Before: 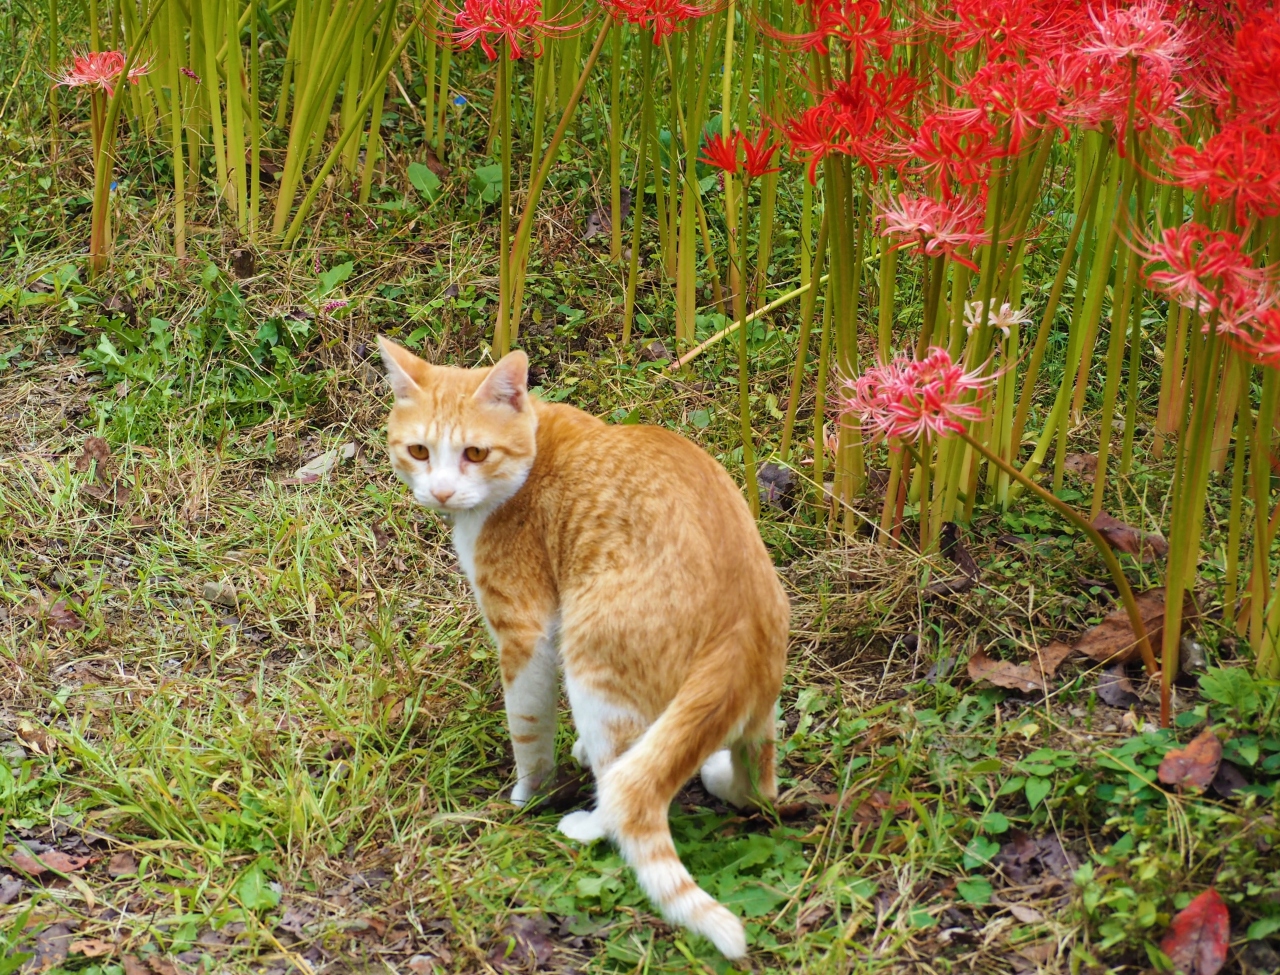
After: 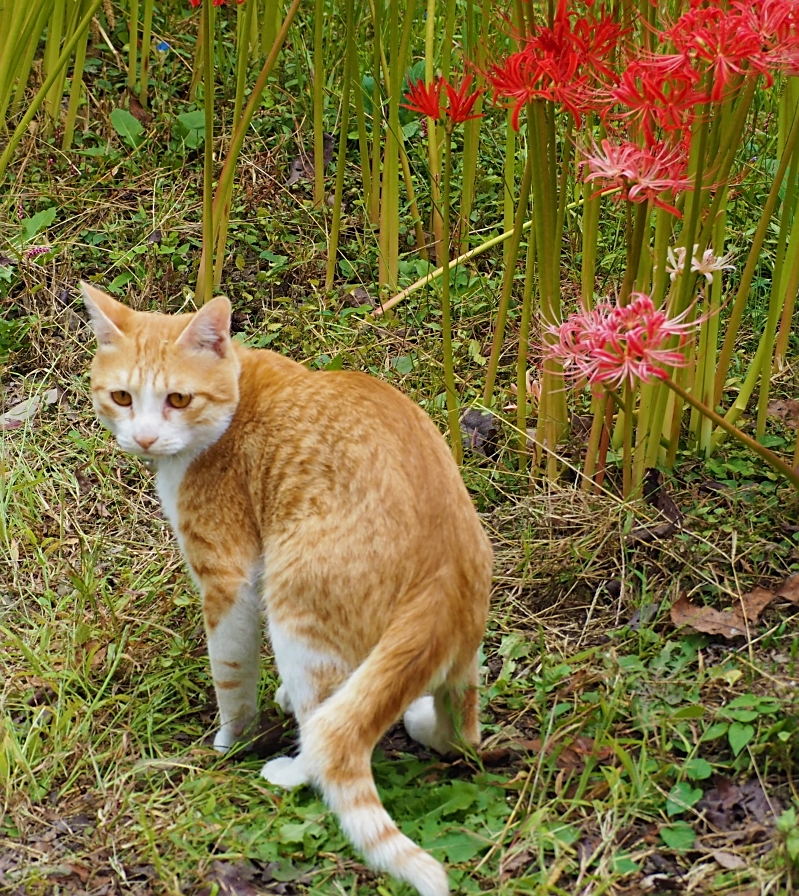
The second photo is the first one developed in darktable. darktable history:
crop and rotate: left 23.272%, top 5.646%, right 14.301%, bottom 2.363%
exposure: exposure -0.206 EV, compensate exposure bias true, compensate highlight preservation false
sharpen: on, module defaults
